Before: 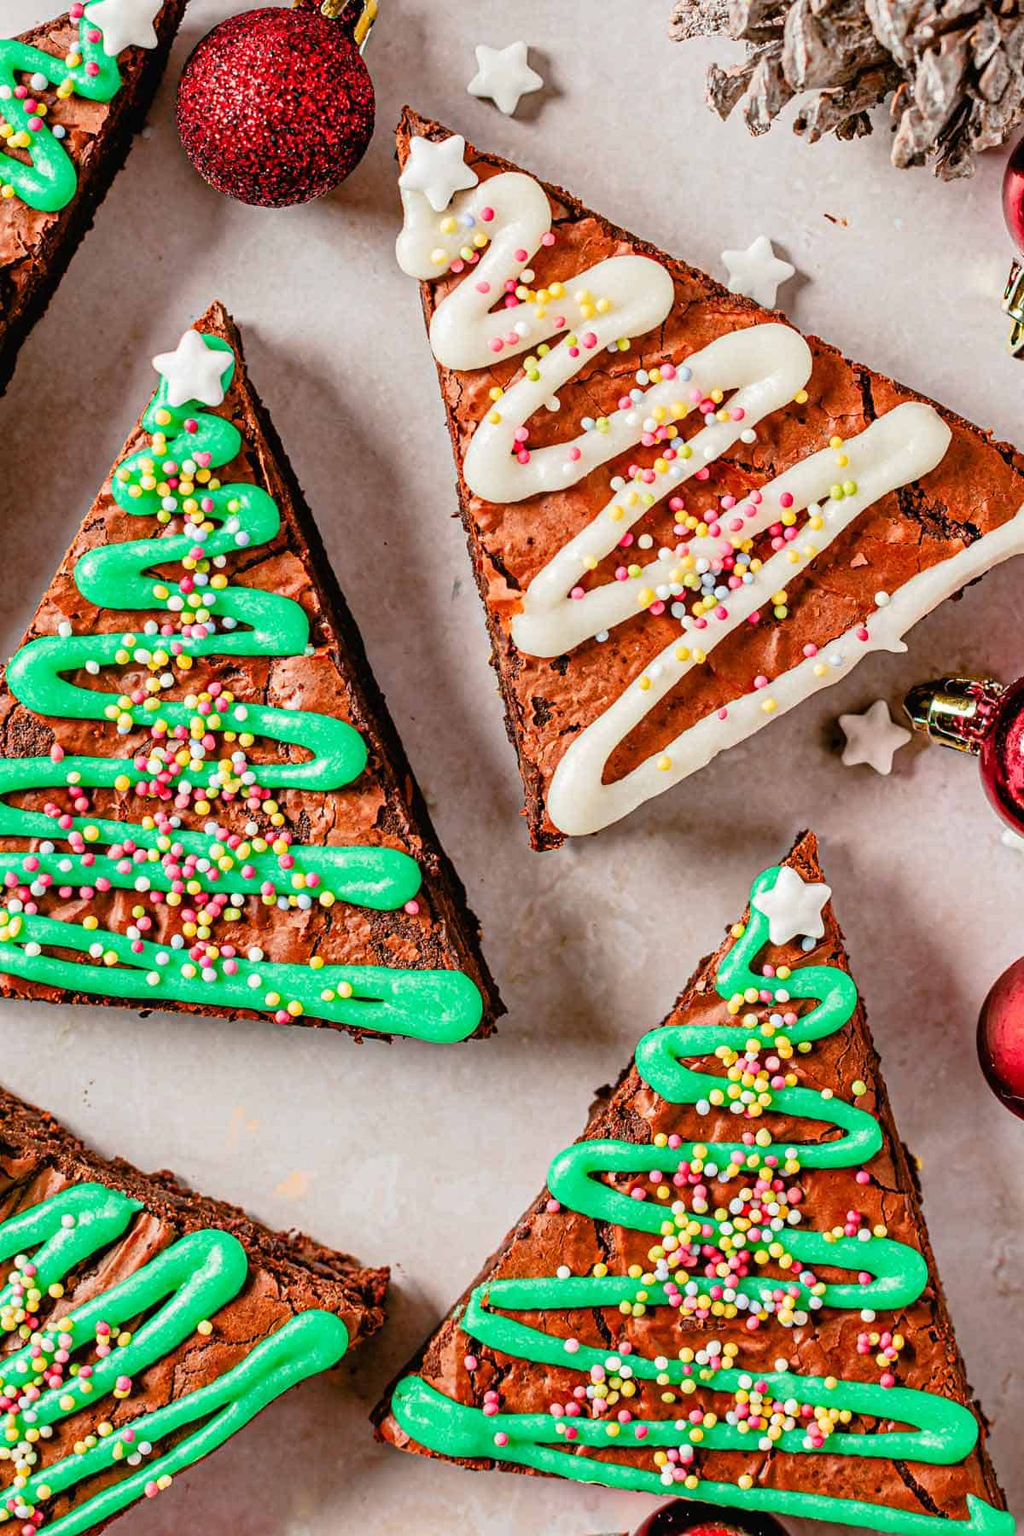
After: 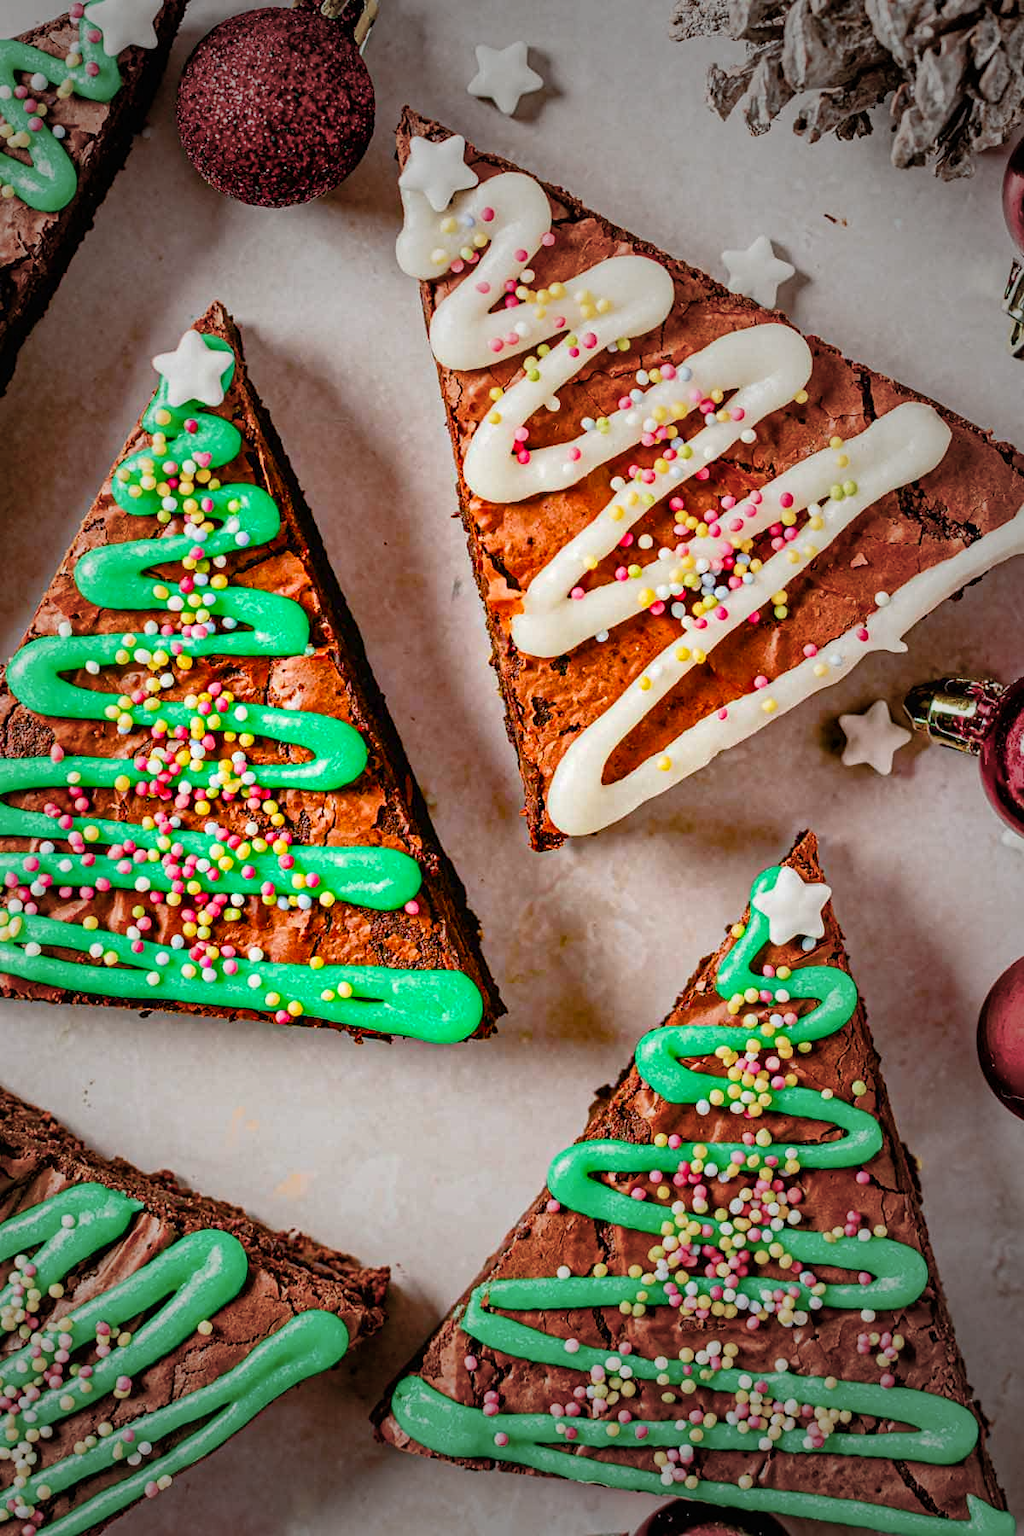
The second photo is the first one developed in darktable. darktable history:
vignetting: fall-off start 33.76%, fall-off radius 64.94%, brightness -0.575, center (-0.12, -0.002), width/height ratio 0.959
color balance rgb: perceptual saturation grading › global saturation 35%, perceptual saturation grading › highlights -25%, perceptual saturation grading › shadows 50%
rotate and perspective: automatic cropping original format, crop left 0, crop top 0
base curve: curves: ch0 [(0, 0) (0.989, 0.992)], preserve colors none
